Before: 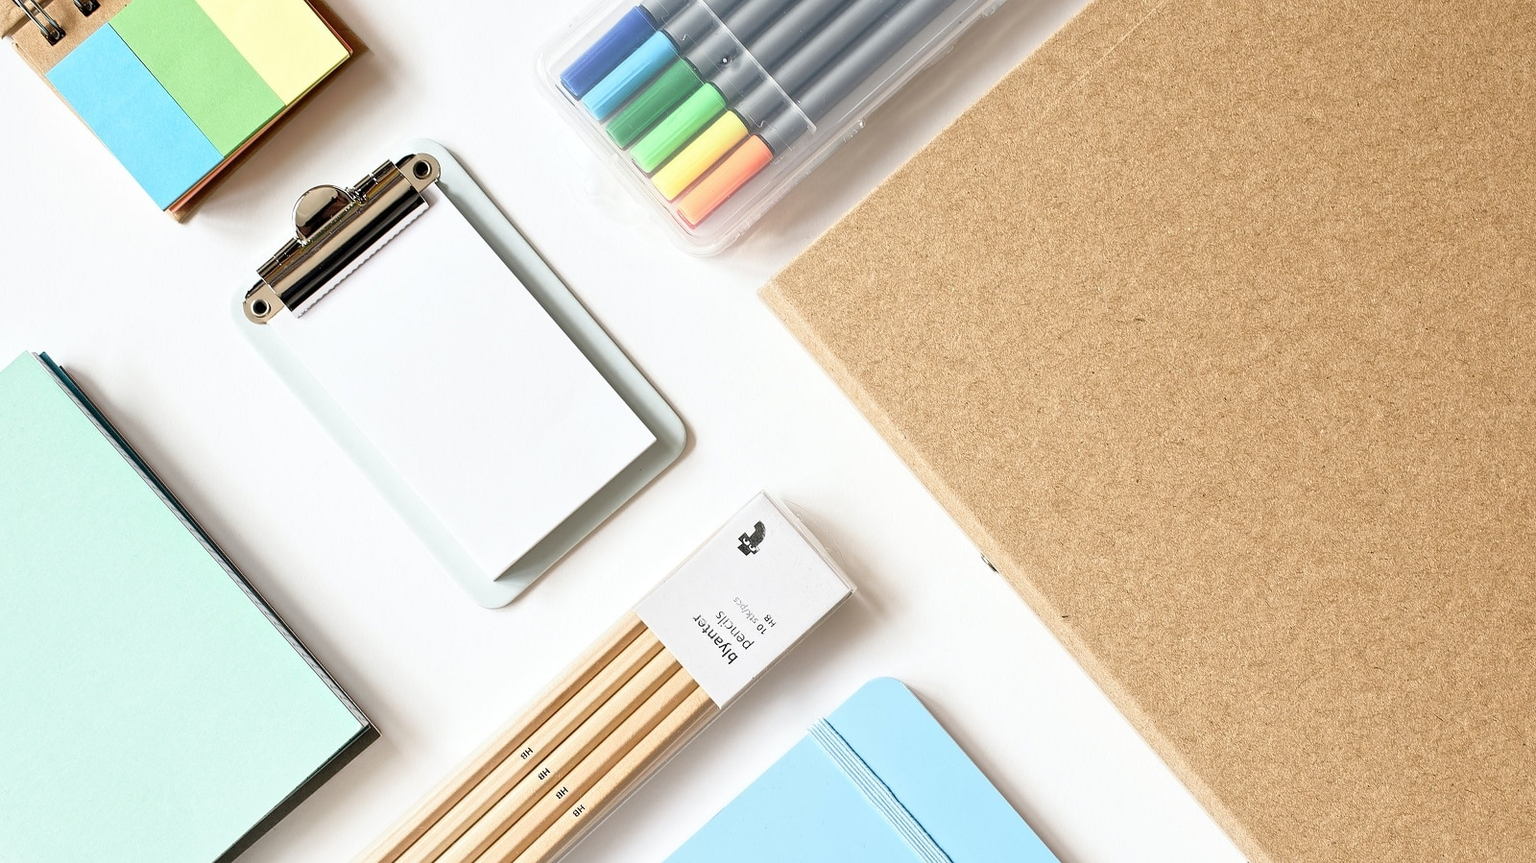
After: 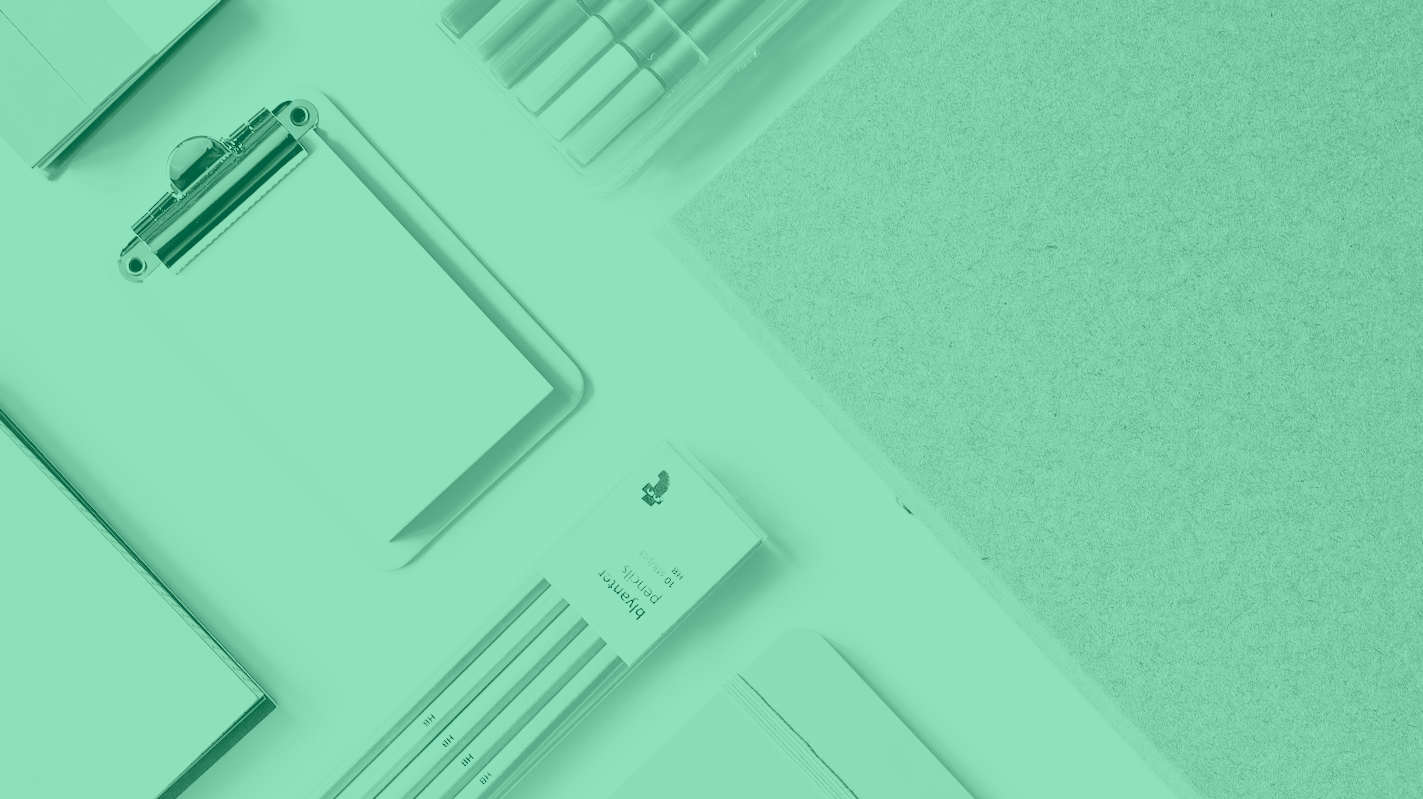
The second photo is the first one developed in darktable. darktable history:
base curve: curves: ch0 [(0, 0) (0.028, 0.03) (0.121, 0.232) (0.46, 0.748) (0.859, 0.968) (1, 1)], preserve colors none
crop and rotate: angle 1.96°, left 5.673%, top 5.673%
colorize: hue 147.6°, saturation 65%, lightness 21.64%
shadows and highlights: shadows -20, white point adjustment -2, highlights -35
